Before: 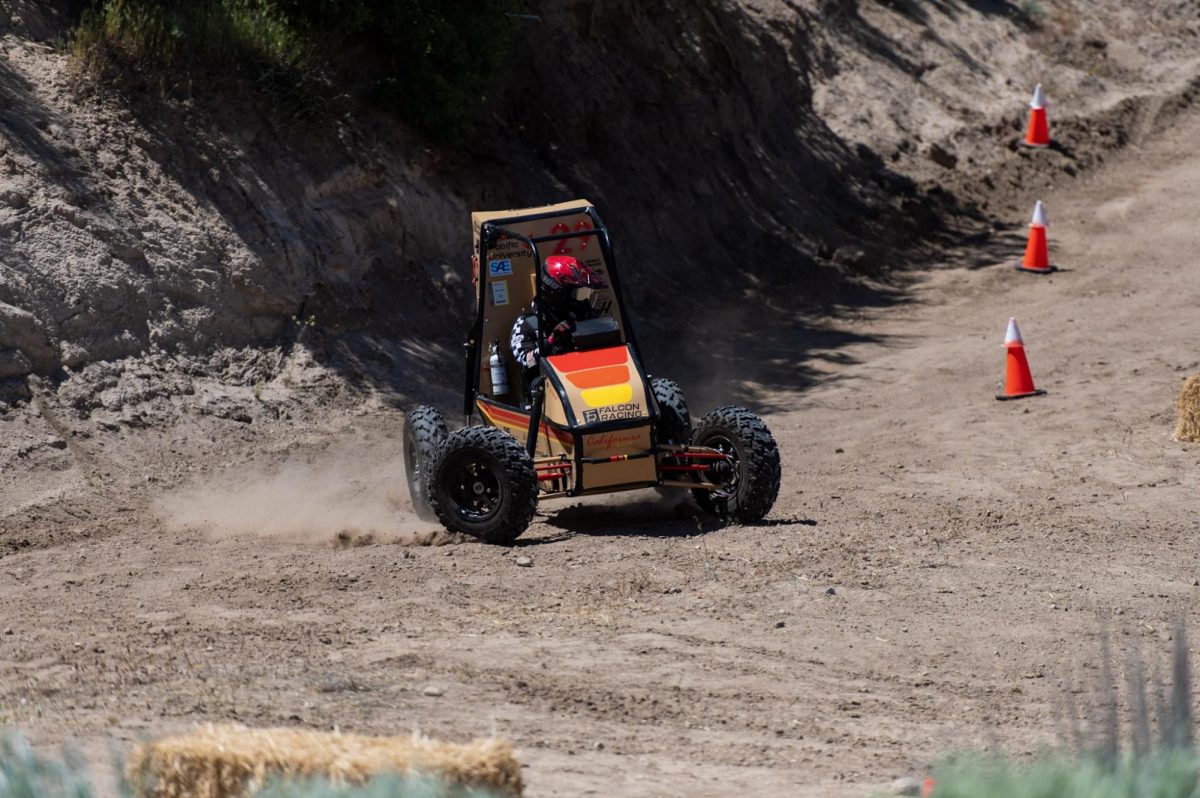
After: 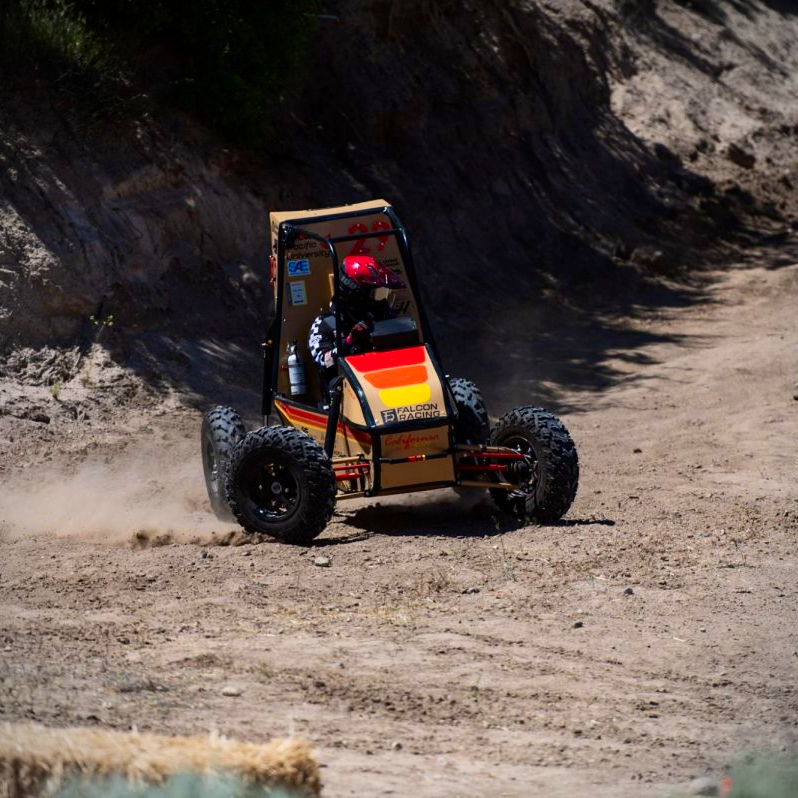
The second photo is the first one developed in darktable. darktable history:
contrast brightness saturation: contrast 0.16, saturation 0.32
vignetting: fall-off start 91.19%
crop: left 16.899%, right 16.556%
